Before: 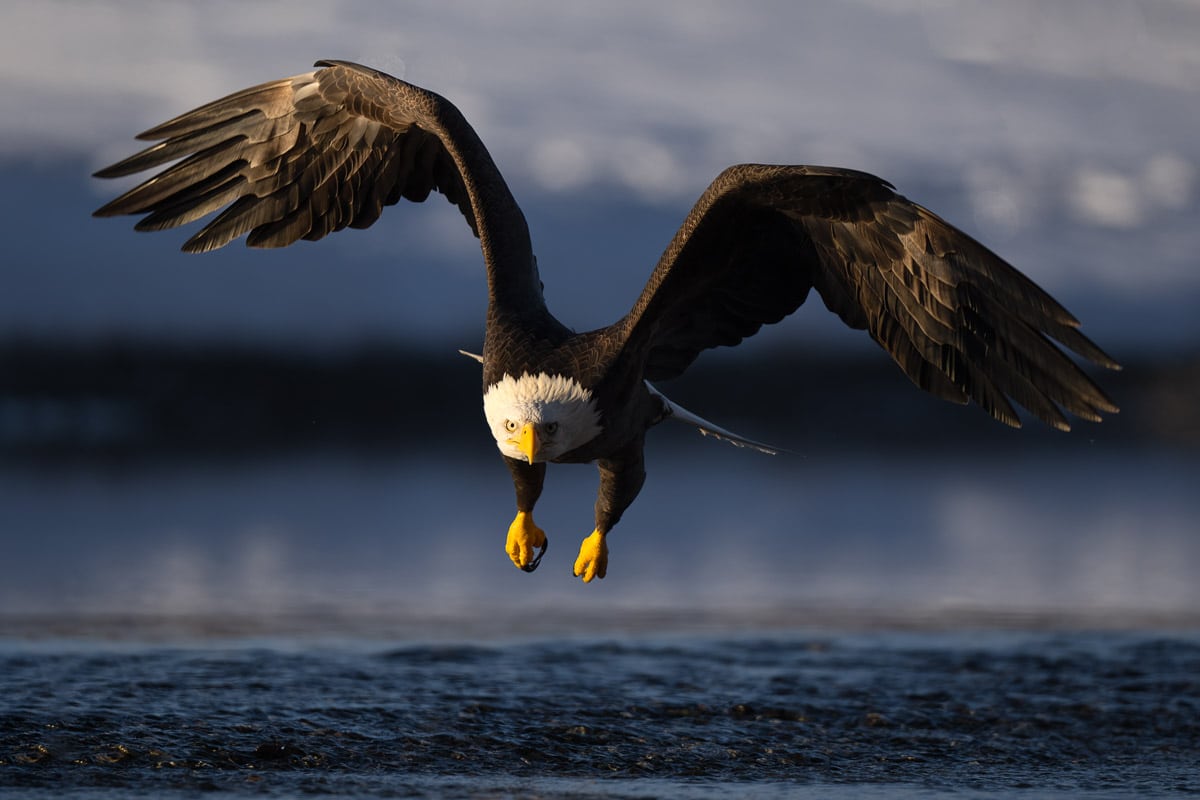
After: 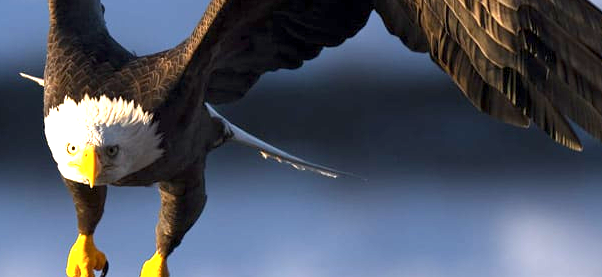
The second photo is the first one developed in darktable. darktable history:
crop: left 36.607%, top 34.735%, right 13.146%, bottom 30.611%
exposure: black level correction 0.001, exposure 1.735 EV, compensate highlight preservation false
color balance rgb: global vibrance 10%
